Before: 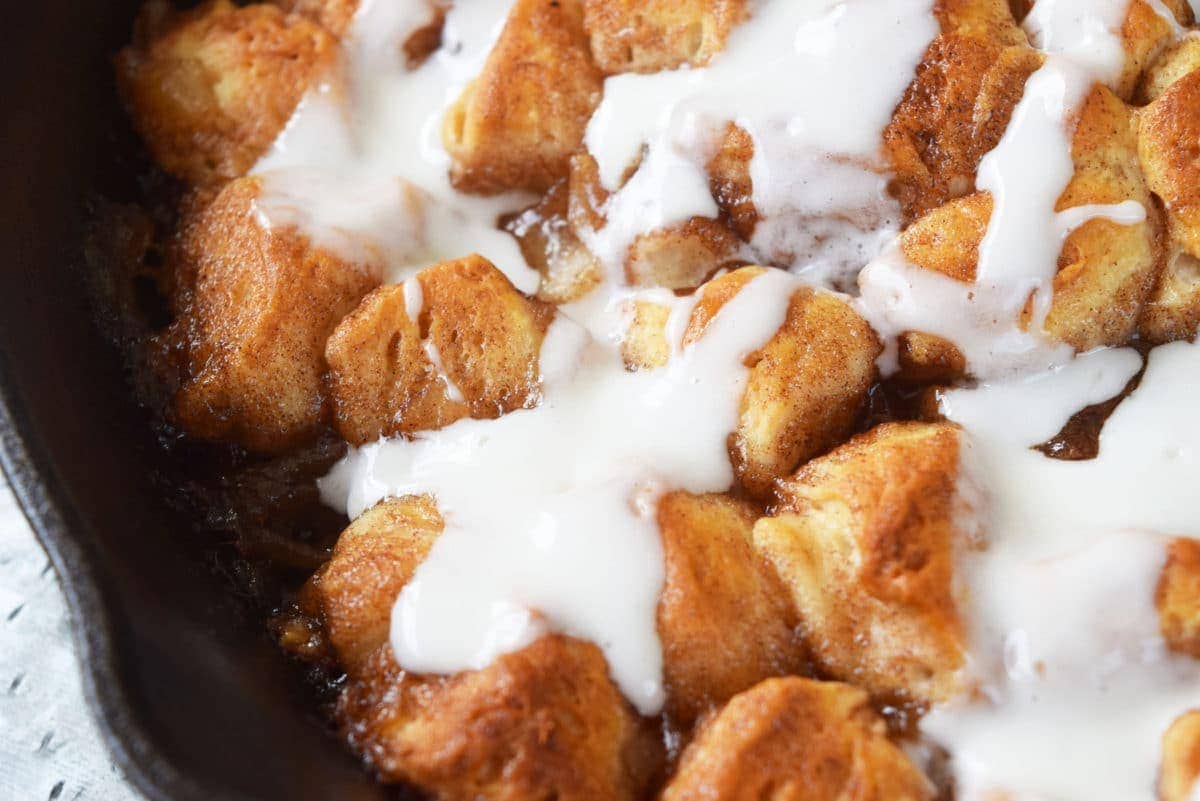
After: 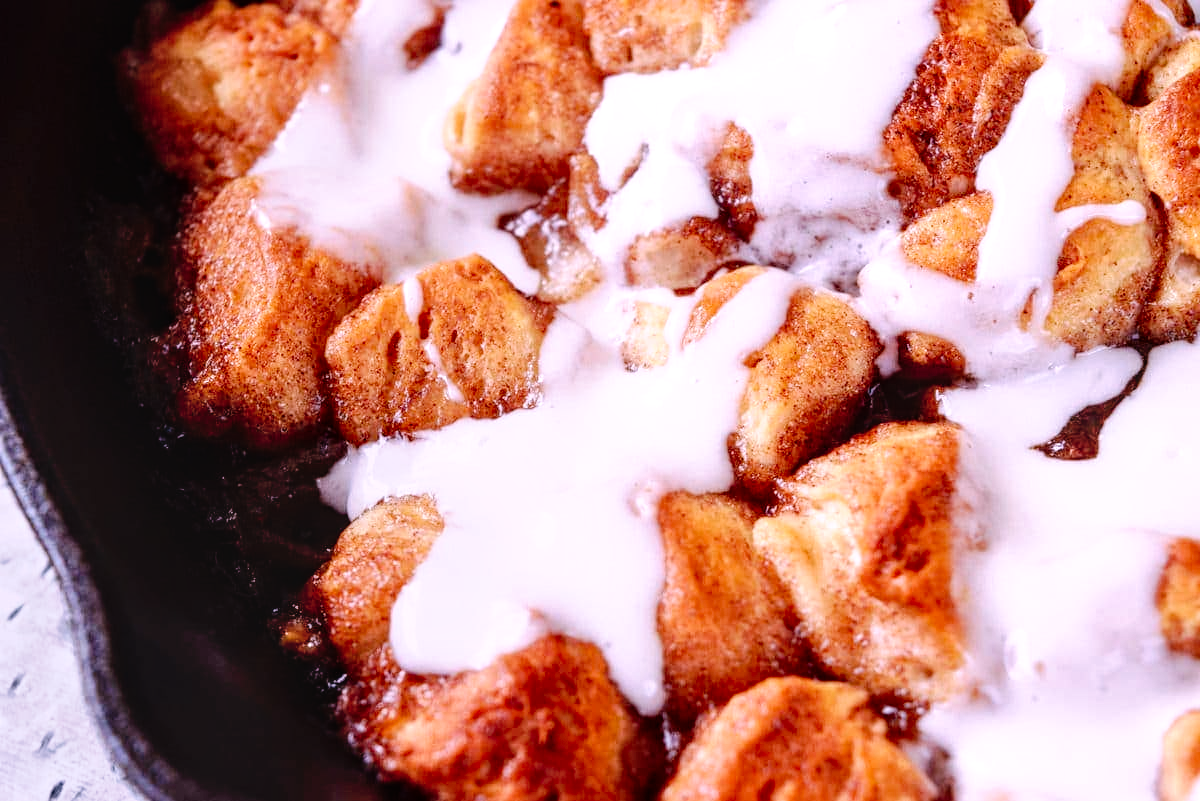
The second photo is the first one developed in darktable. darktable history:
color calibration: output R [1.107, -0.012, -0.003, 0], output B [0, 0, 1.308, 0], illuminant same as pipeline (D50), adaptation XYZ, x 0.345, y 0.359, temperature 5007.75 K, saturation algorithm version 1 (2020)
local contrast: detail 130%
tone curve: curves: ch0 [(0, 0) (0.003, 0) (0.011, 0.002) (0.025, 0.004) (0.044, 0.007) (0.069, 0.015) (0.1, 0.025) (0.136, 0.04) (0.177, 0.09) (0.224, 0.152) (0.277, 0.239) (0.335, 0.335) (0.399, 0.43) (0.468, 0.524) (0.543, 0.621) (0.623, 0.712) (0.709, 0.789) (0.801, 0.871) (0.898, 0.951) (1, 1)], preserve colors none
contrast equalizer: octaves 7, y [[0.5, 0.502, 0.506, 0.511, 0.52, 0.537], [0.5 ×6], [0.505, 0.509, 0.518, 0.534, 0.553, 0.561], [0 ×6], [0 ×6]], mix 0.749
